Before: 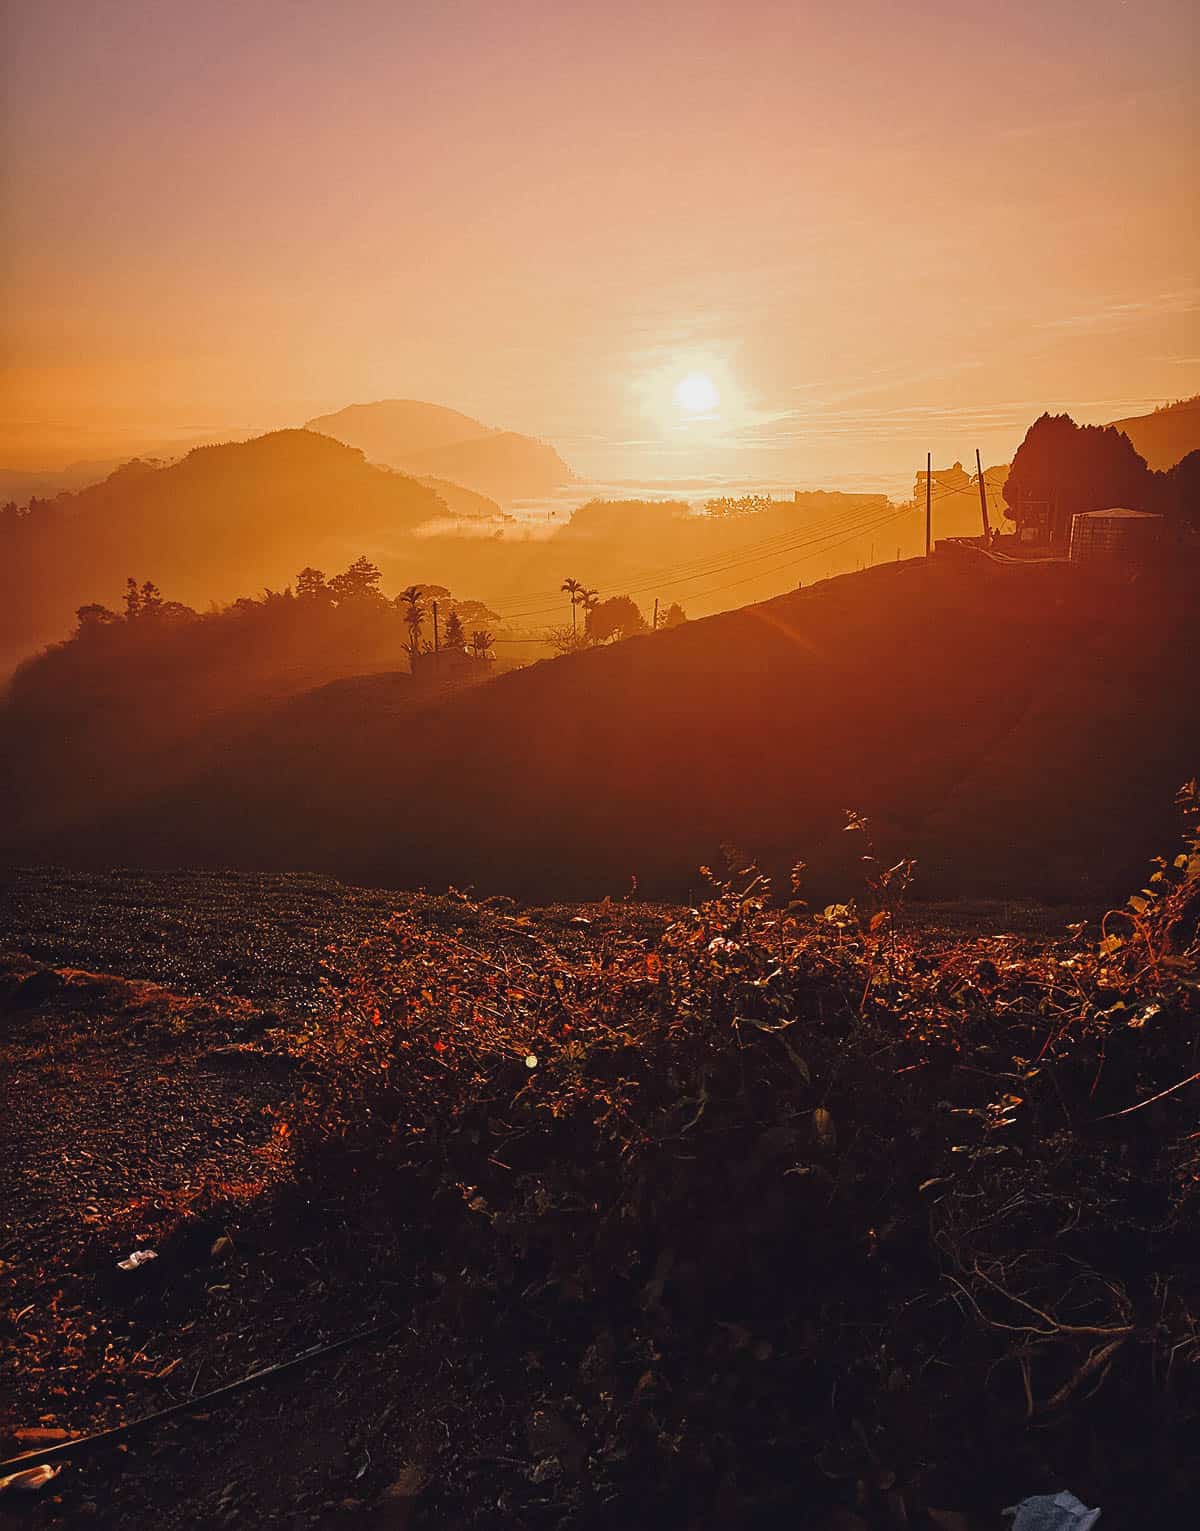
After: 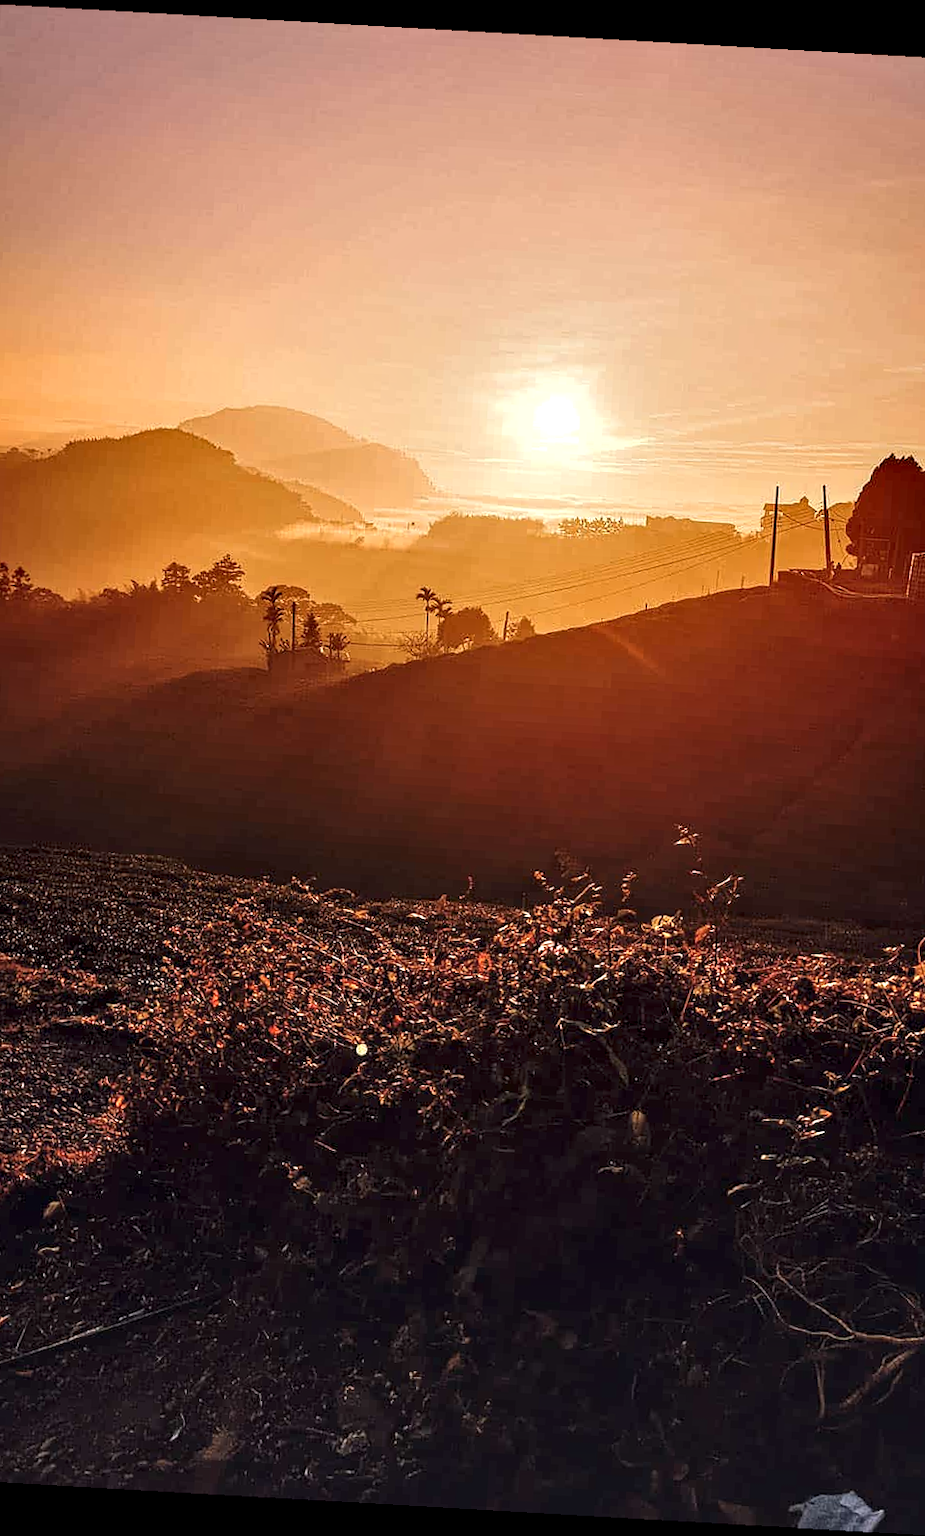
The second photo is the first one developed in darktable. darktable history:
crop and rotate: angle -3.28°, left 14.201%, top 0.019%, right 10.985%, bottom 0.059%
local contrast: highlights 81%, shadows 57%, detail 173%, midtone range 0.595
